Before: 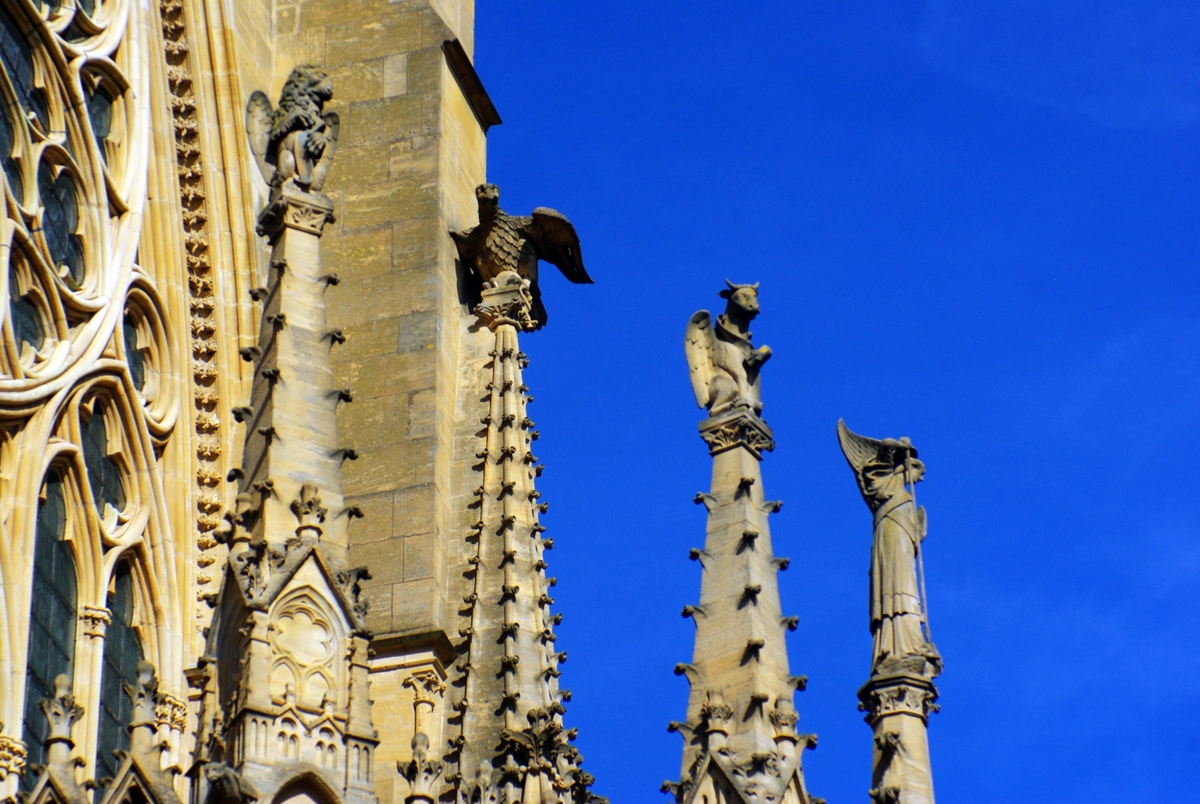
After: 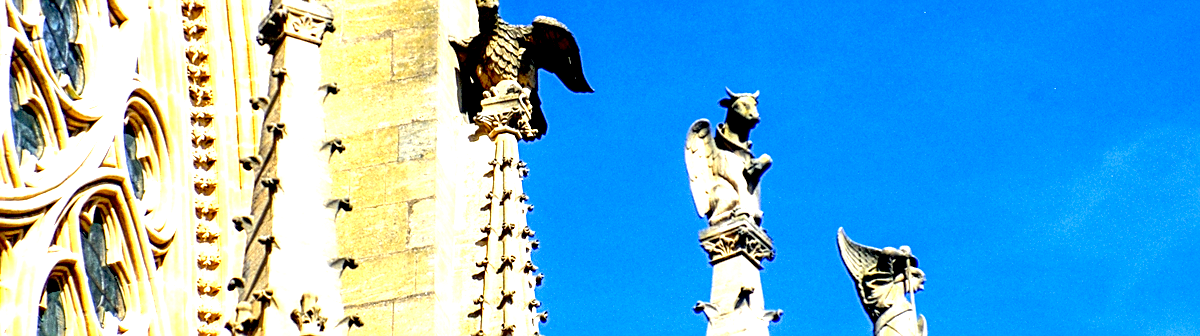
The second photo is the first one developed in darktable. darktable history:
crop and rotate: top 23.84%, bottom 34.294%
tone equalizer: -8 EV -0.001 EV, -7 EV 0.001 EV, -6 EV -0.002 EV, -5 EV -0.003 EV, -4 EV -0.062 EV, -3 EV -0.222 EV, -2 EV -0.267 EV, -1 EV 0.105 EV, +0 EV 0.303 EV
sharpen: on, module defaults
exposure: black level correction 0.012, exposure 0.7 EV, compensate exposure bias true, compensate highlight preservation false
local contrast: detail 150%
